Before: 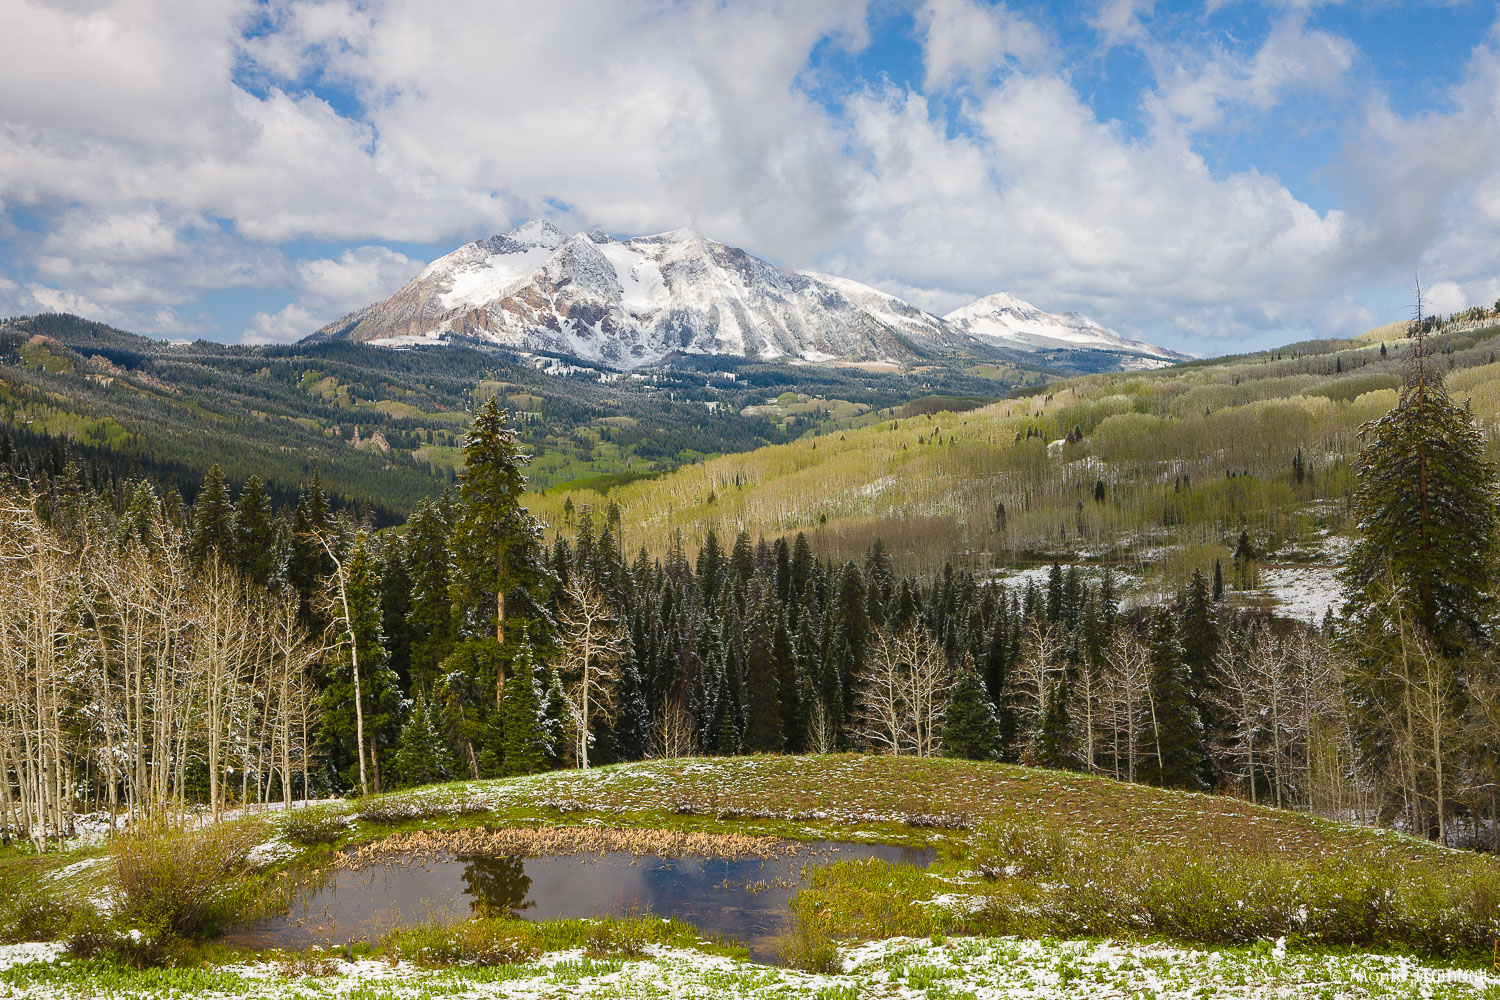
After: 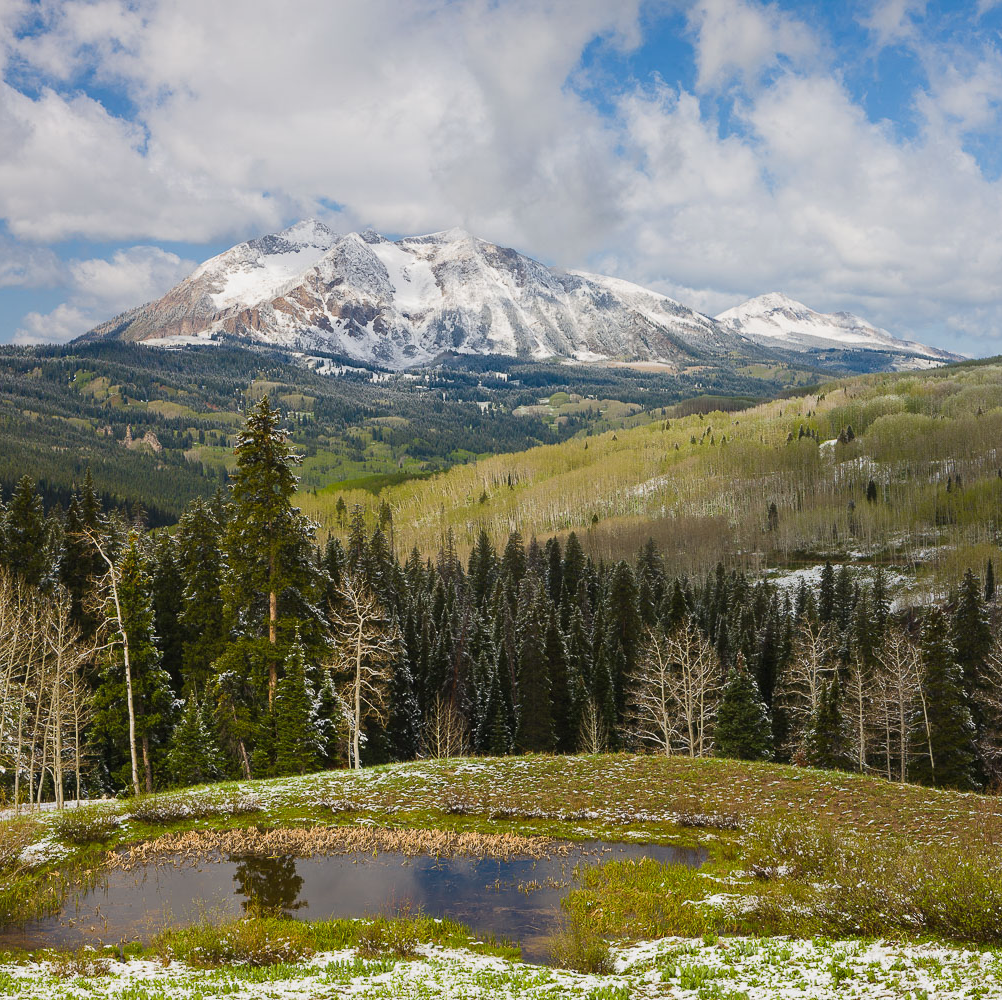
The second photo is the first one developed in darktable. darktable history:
crop and rotate: left 15.329%, right 17.86%
exposure: exposure -0.155 EV, compensate highlight preservation false
